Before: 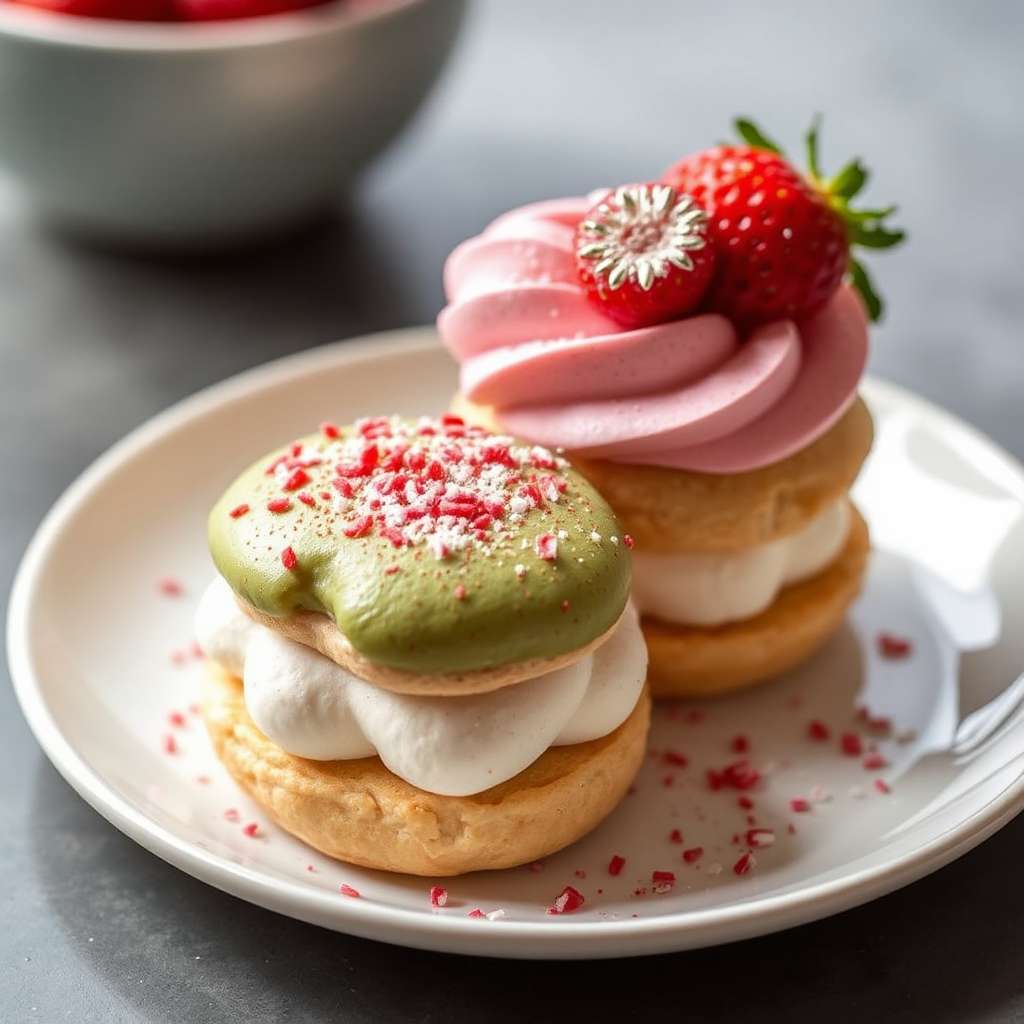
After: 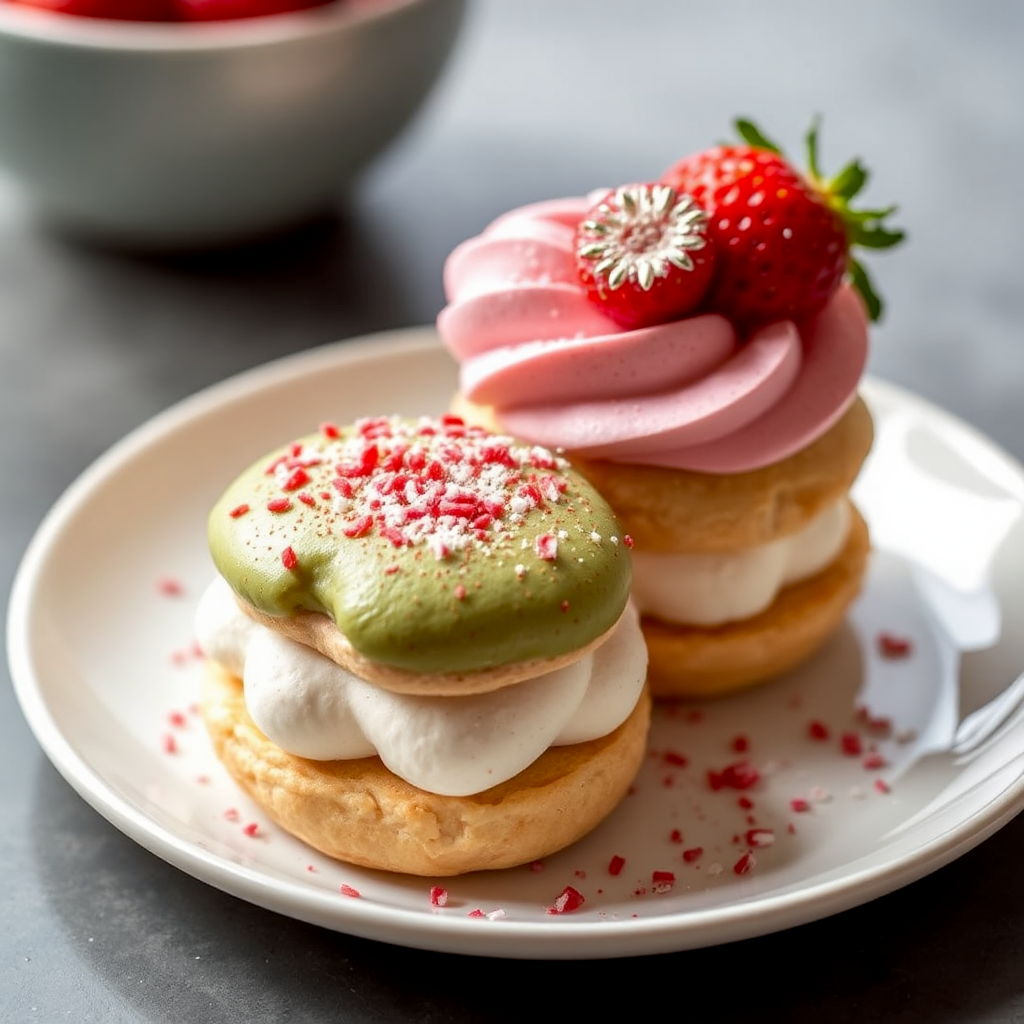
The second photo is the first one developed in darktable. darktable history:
tone equalizer: on, module defaults
contrast equalizer: y [[0.5 ×4, 0.483, 0.43], [0.5 ×6], [0.5 ×6], [0 ×6], [0 ×6]]
exposure: black level correction 0.005, exposure 0.001 EV, compensate highlight preservation false
